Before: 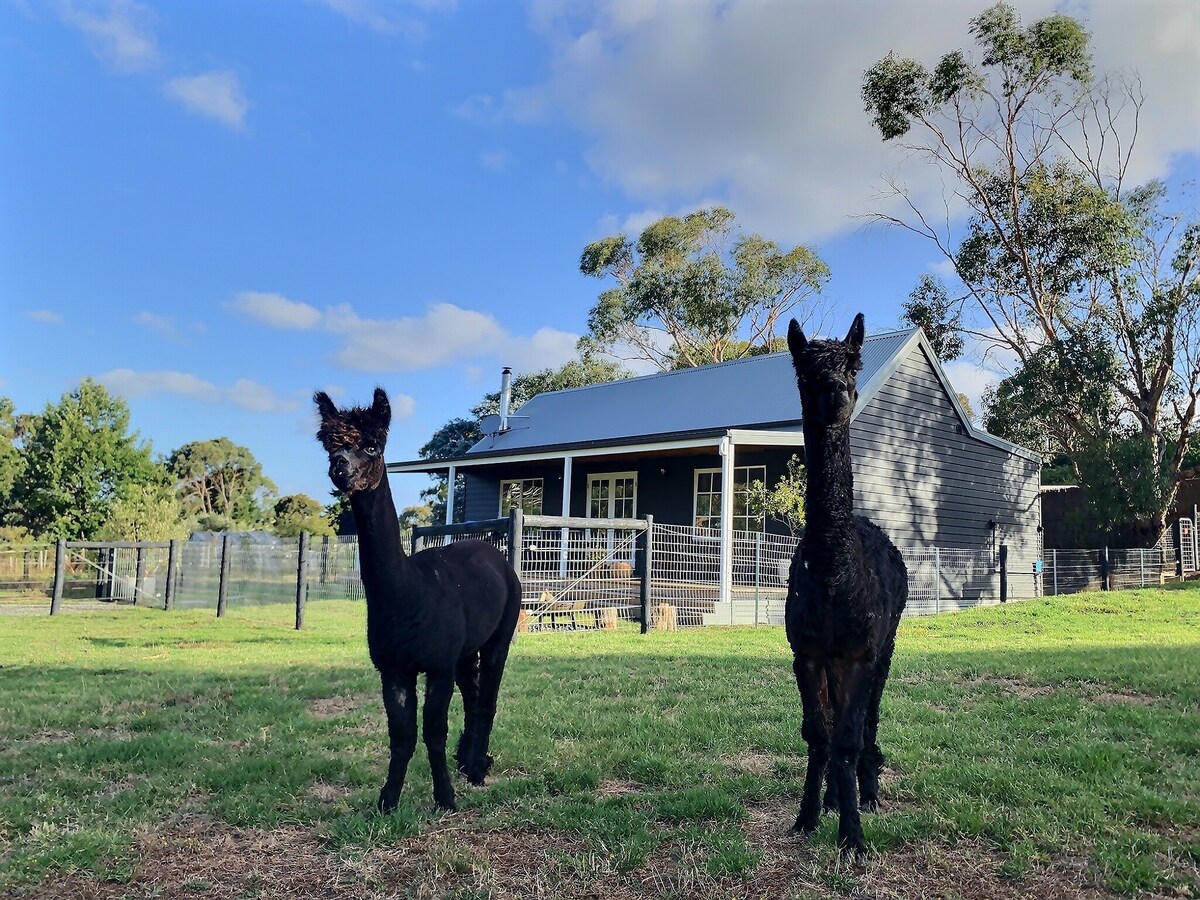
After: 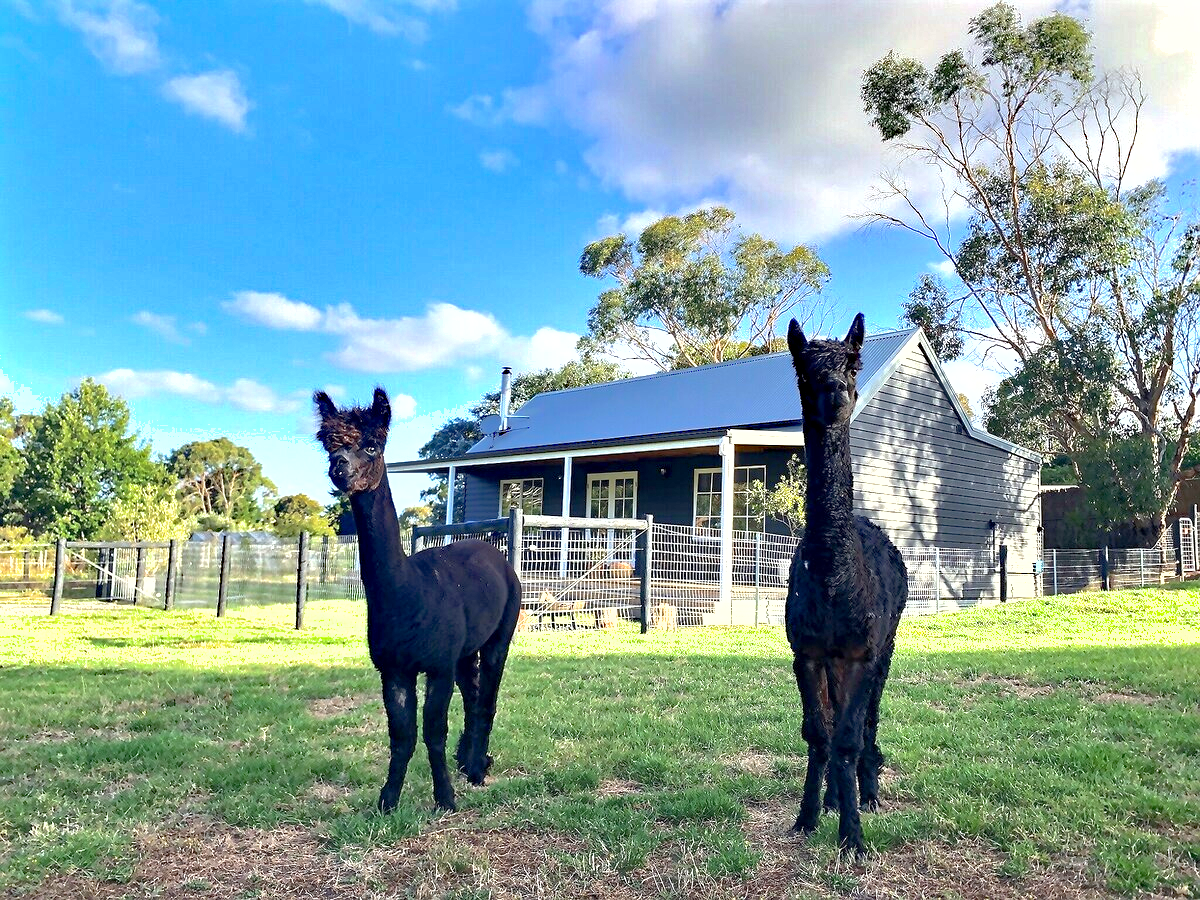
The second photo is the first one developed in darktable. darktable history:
shadows and highlights: on, module defaults
exposure: black level correction 0.001, exposure 1.052 EV, compensate highlight preservation false
haze removal: strength 0.299, distance 0.254, compatibility mode true, adaptive false
